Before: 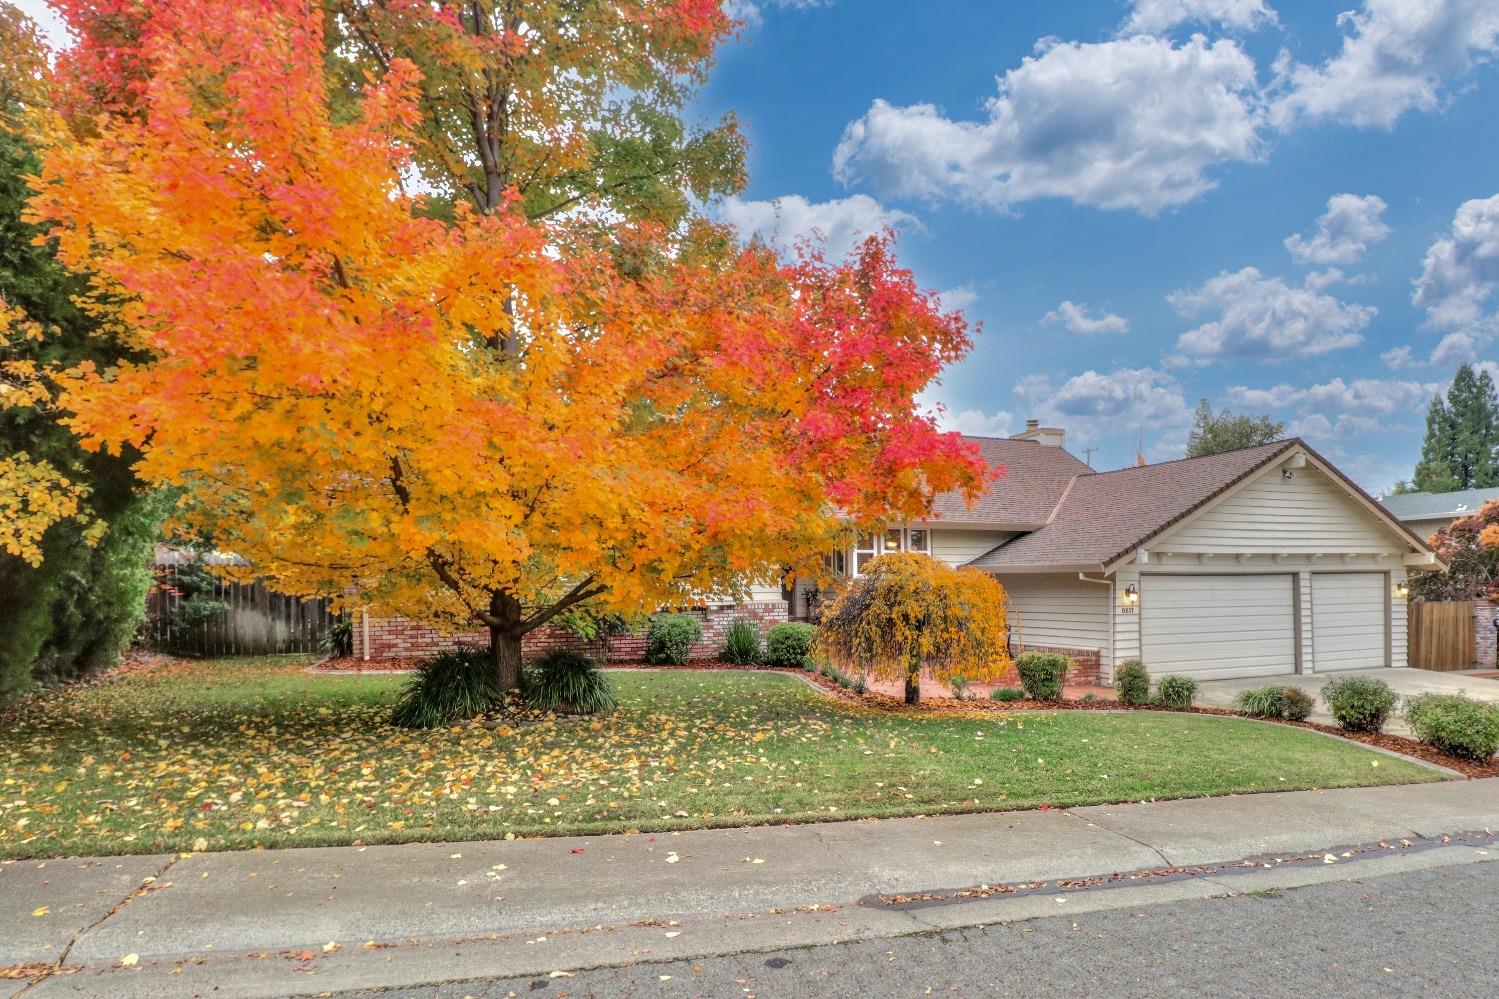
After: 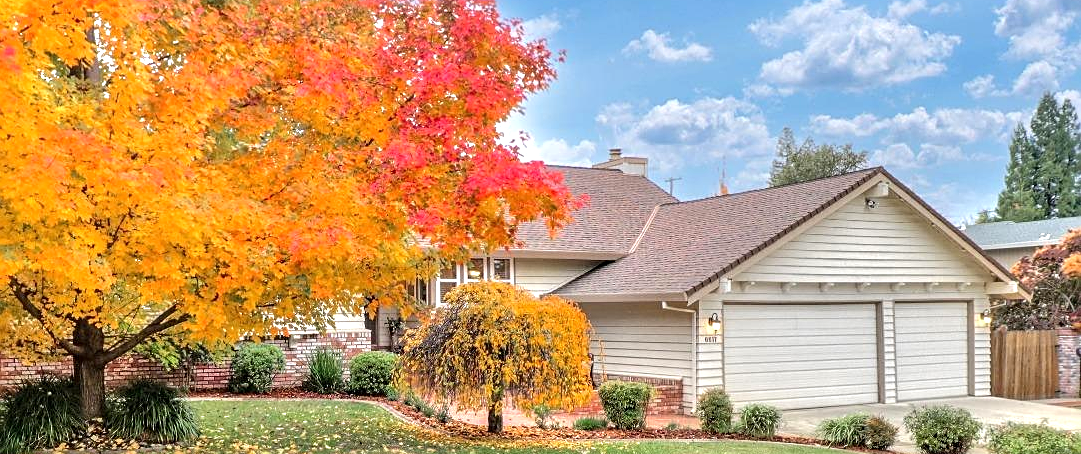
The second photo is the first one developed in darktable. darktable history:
crop and rotate: left 27.822%, top 27.156%, bottom 27.313%
sharpen: on, module defaults
exposure: exposure 0.6 EV, compensate highlight preservation false
